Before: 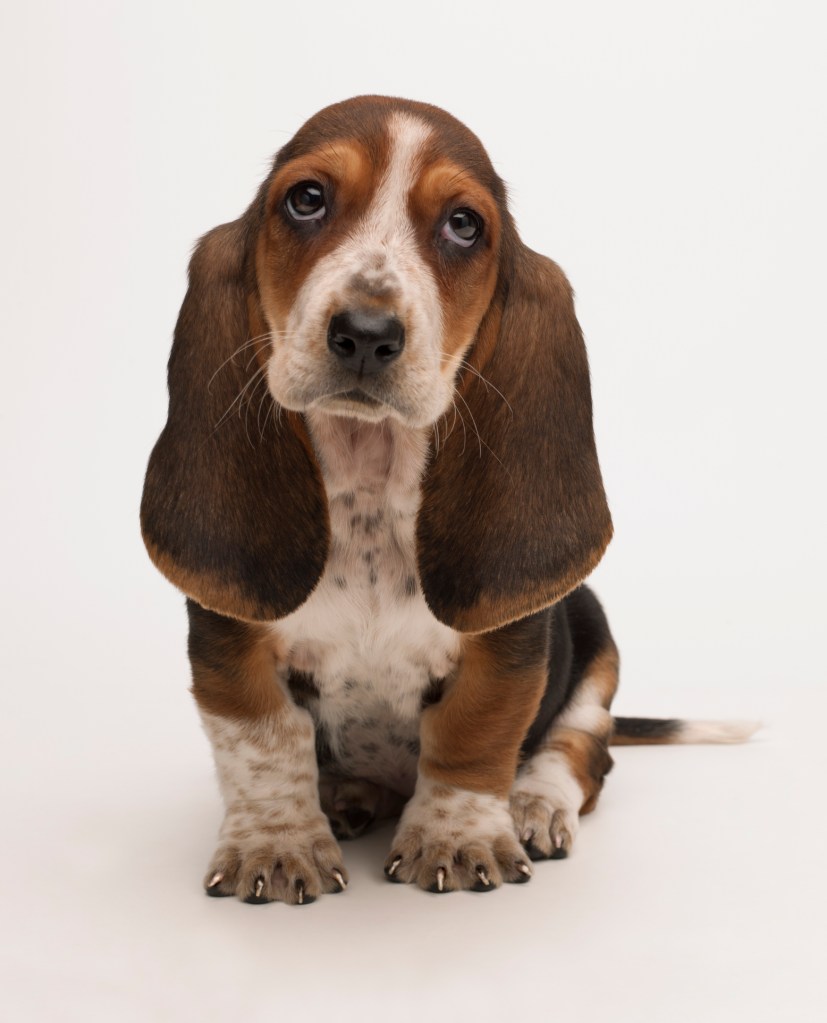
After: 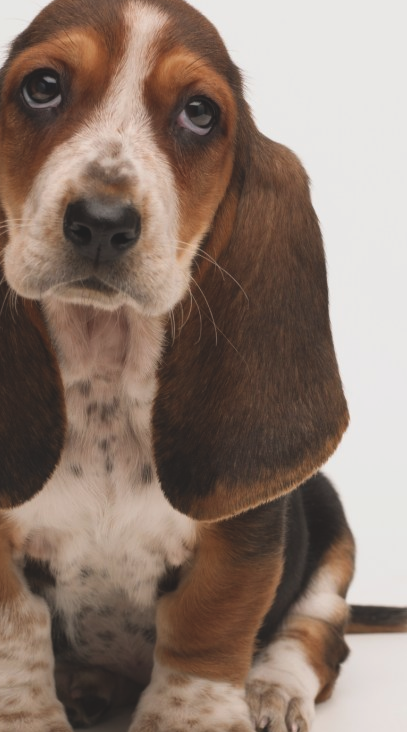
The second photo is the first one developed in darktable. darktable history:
color calibration: illuminant same as pipeline (D50), adaptation none (bypass), x 0.332, y 0.335, temperature 5003.21 K
contrast brightness saturation: contrast 0.052
exposure: black level correction -0.015, exposure -0.137 EV, compensate highlight preservation false
crop: left 32.036%, top 11%, right 18.635%, bottom 17.363%
